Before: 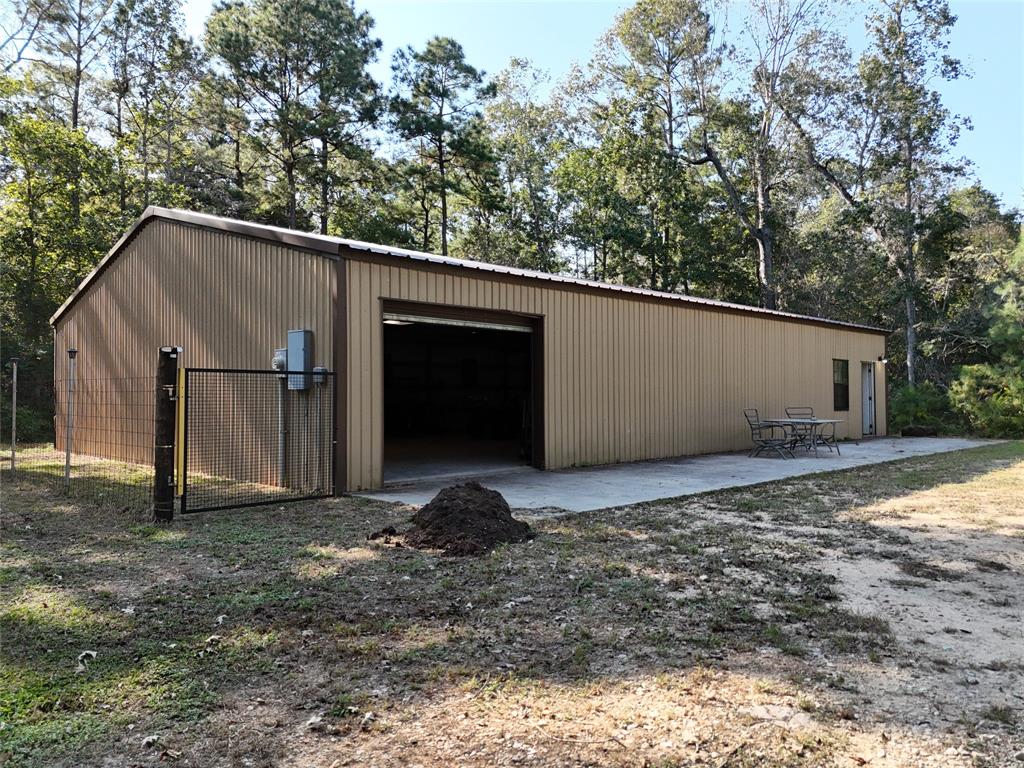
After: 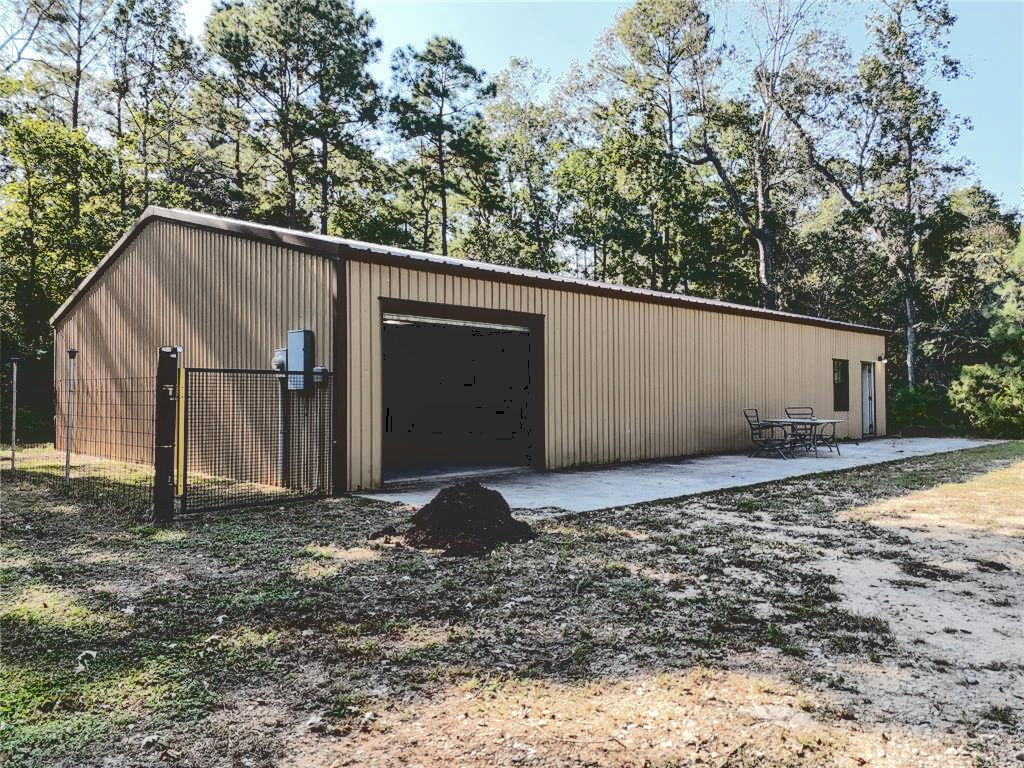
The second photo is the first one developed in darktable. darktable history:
tone curve: curves: ch0 [(0, 0) (0.003, 0.185) (0.011, 0.185) (0.025, 0.187) (0.044, 0.185) (0.069, 0.185) (0.1, 0.18) (0.136, 0.18) (0.177, 0.179) (0.224, 0.202) (0.277, 0.252) (0.335, 0.343) (0.399, 0.452) (0.468, 0.553) (0.543, 0.643) (0.623, 0.717) (0.709, 0.778) (0.801, 0.82) (0.898, 0.856) (1, 1)], color space Lab, independent channels, preserve colors none
local contrast: on, module defaults
